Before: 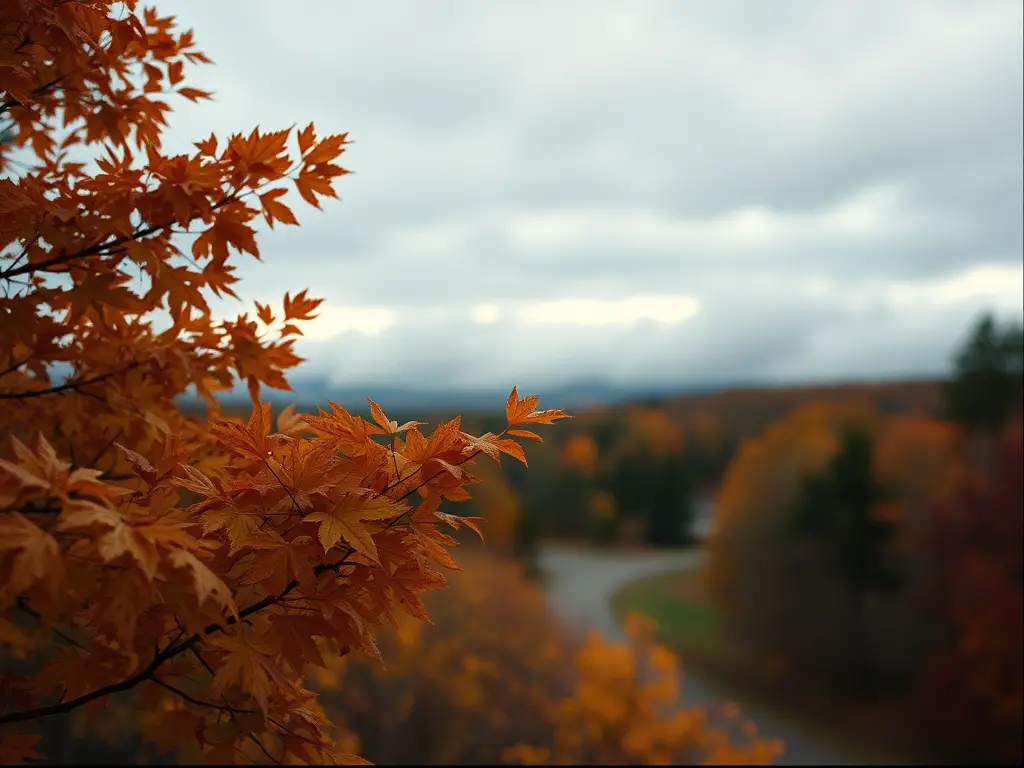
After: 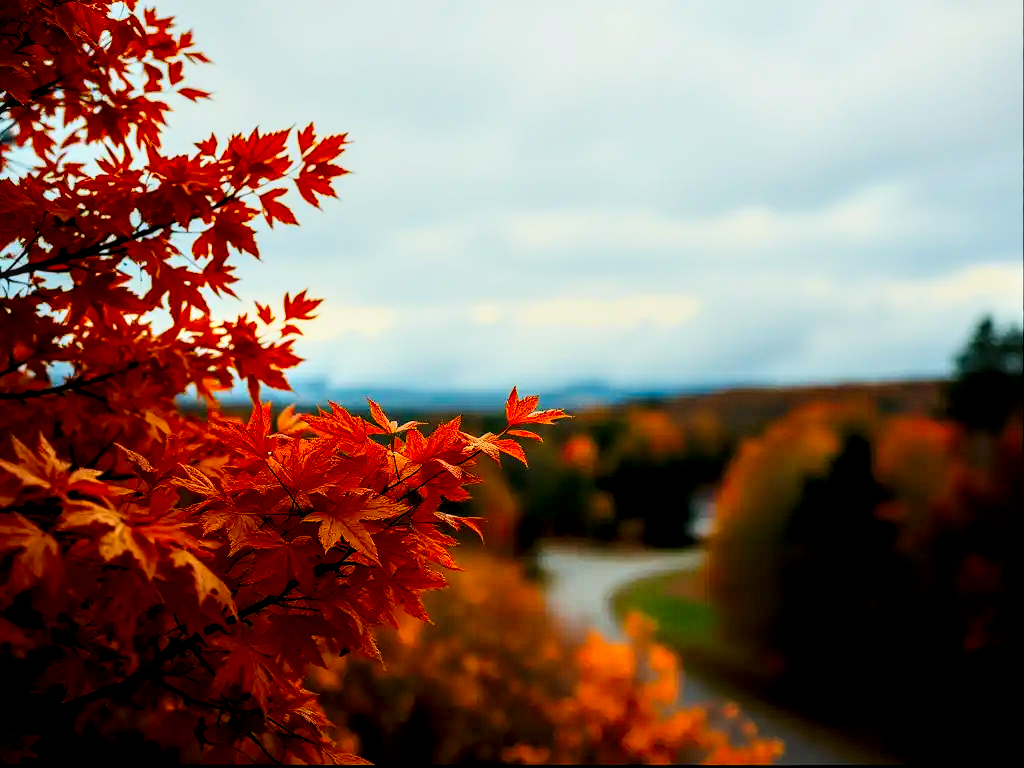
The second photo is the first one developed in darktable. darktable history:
rgb levels: levels [[0.01, 0.419, 0.839], [0, 0.5, 1], [0, 0.5, 1]]
local contrast: detail 150%
exposure: black level correction 0, exposure 0.2 EV, compensate exposure bias true, compensate highlight preservation false
filmic rgb: black relative exposure -7.65 EV, white relative exposure 4.56 EV, hardness 3.61
contrast brightness saturation: contrast 0.26, brightness 0.02, saturation 0.87
